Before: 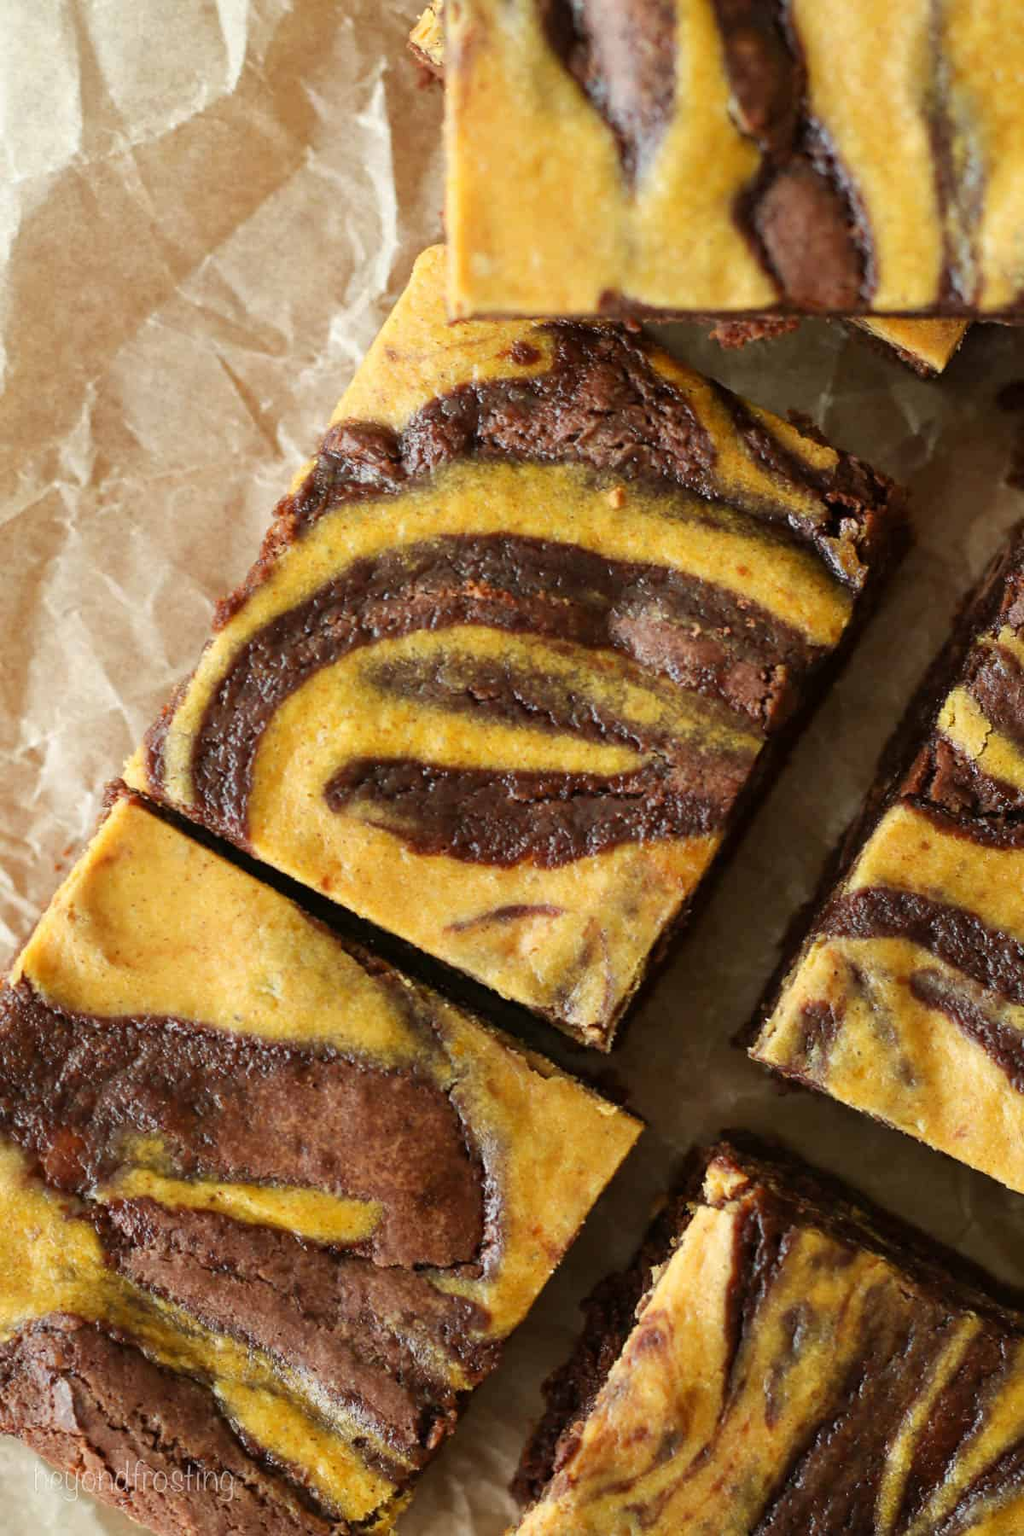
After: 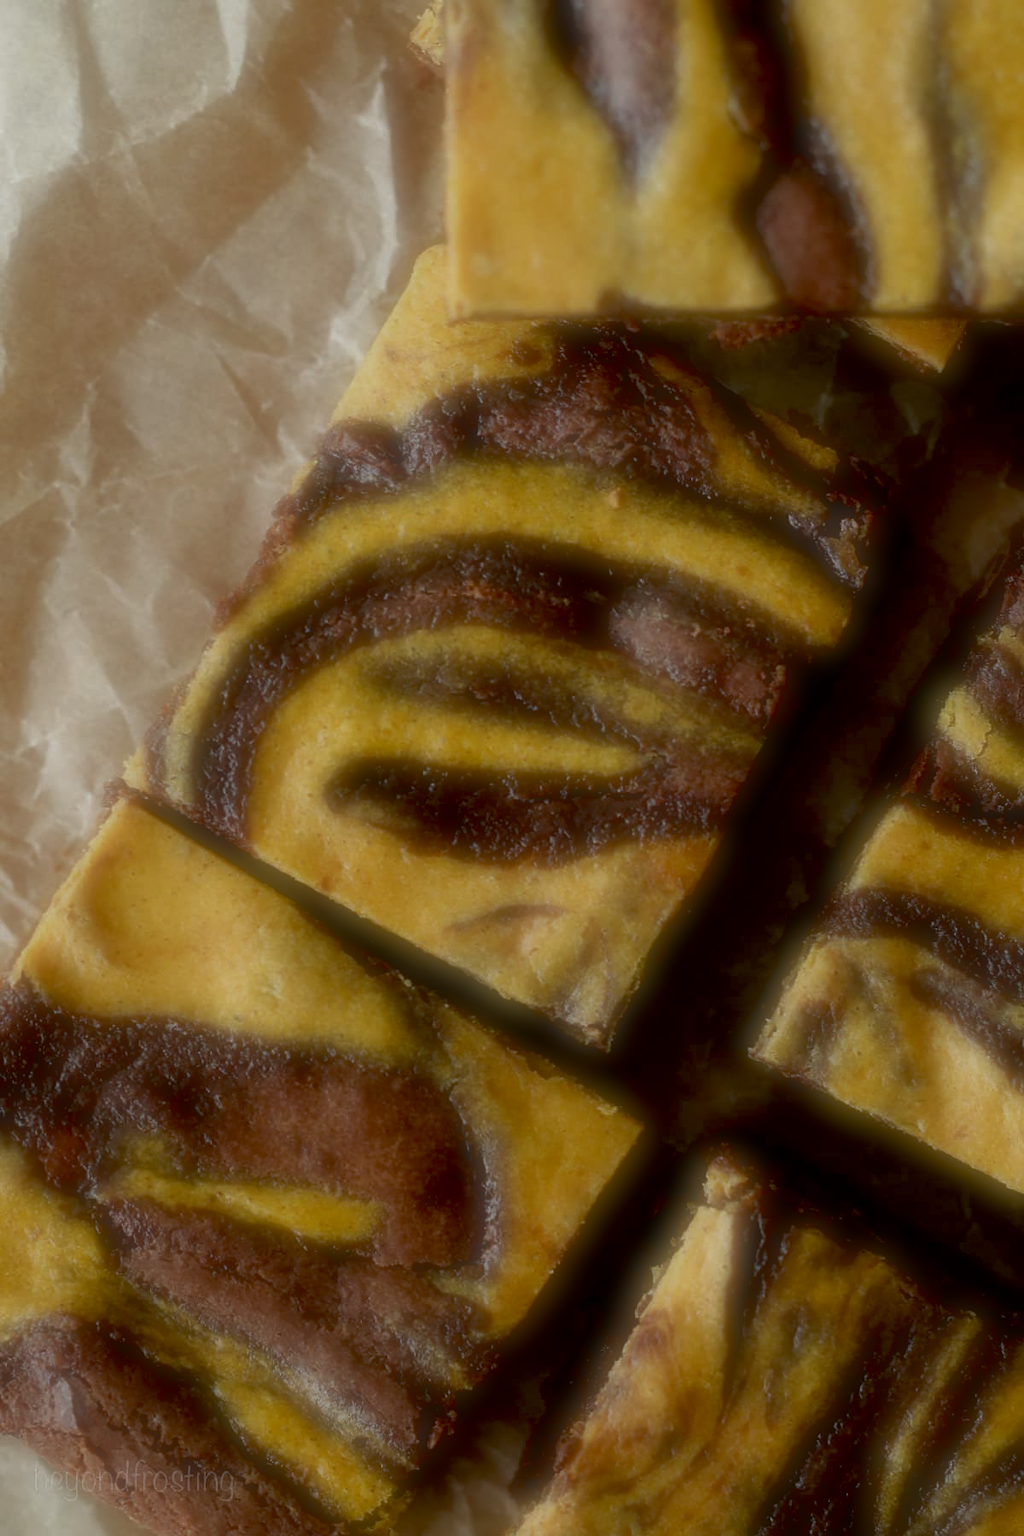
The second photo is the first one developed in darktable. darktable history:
soften: on, module defaults
tone curve: curves: ch0 [(0, 0) (0.91, 0.76) (0.997, 0.913)], color space Lab, linked channels, preserve colors none
white balance: red 0.986, blue 1.01
exposure: black level correction 0.029, exposure -0.073 EV, compensate highlight preservation false
